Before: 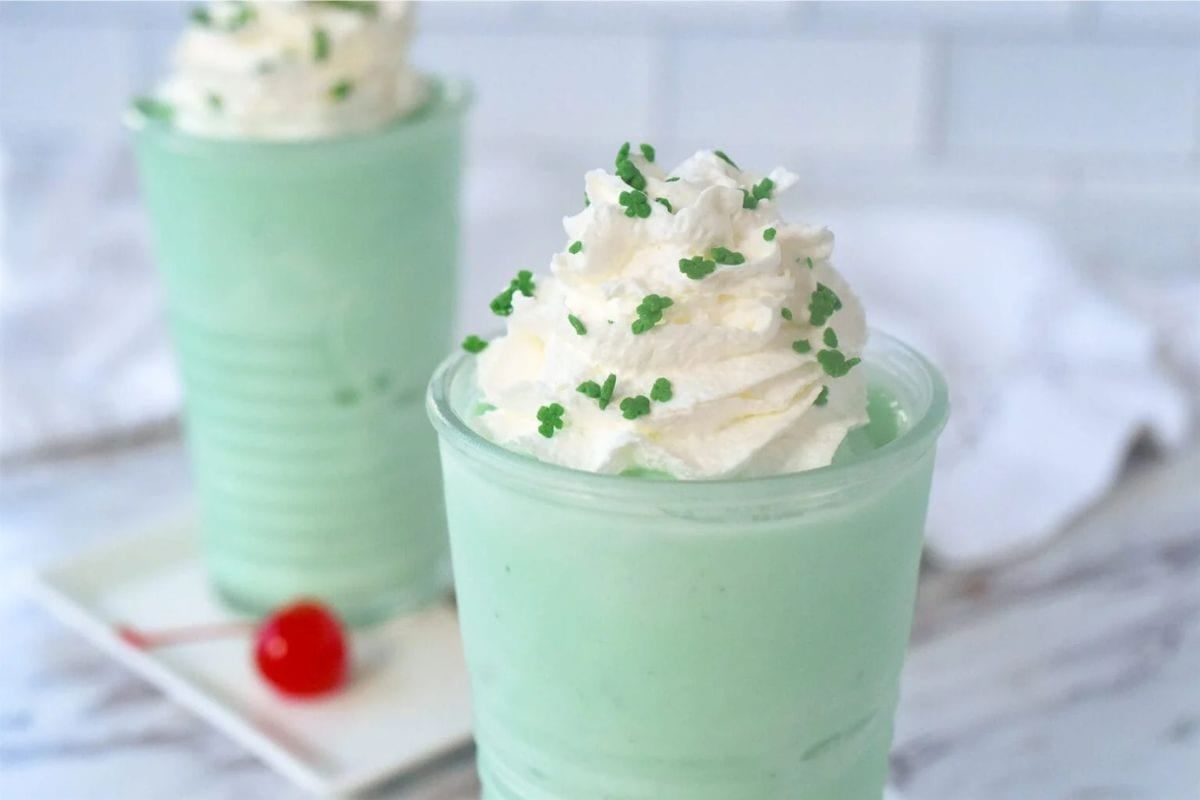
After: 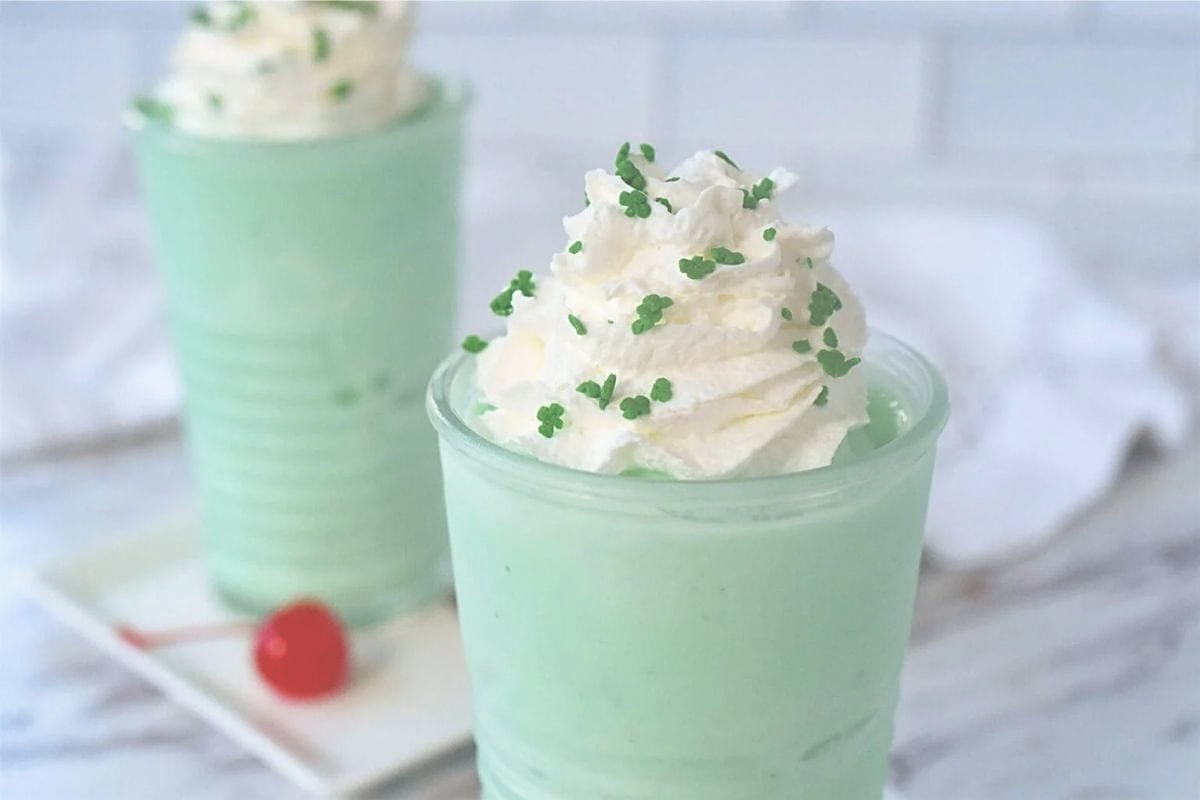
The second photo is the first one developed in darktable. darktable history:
sharpen: on, module defaults
exposure: black level correction -0.062, exposure -0.05 EV, compensate highlight preservation false
